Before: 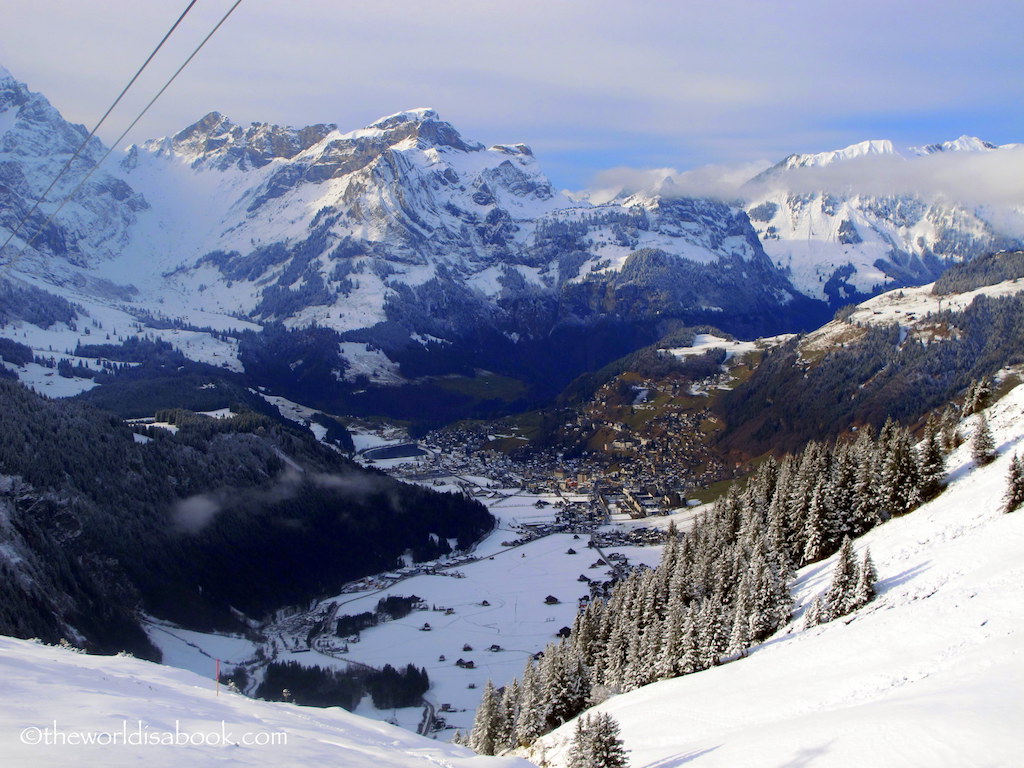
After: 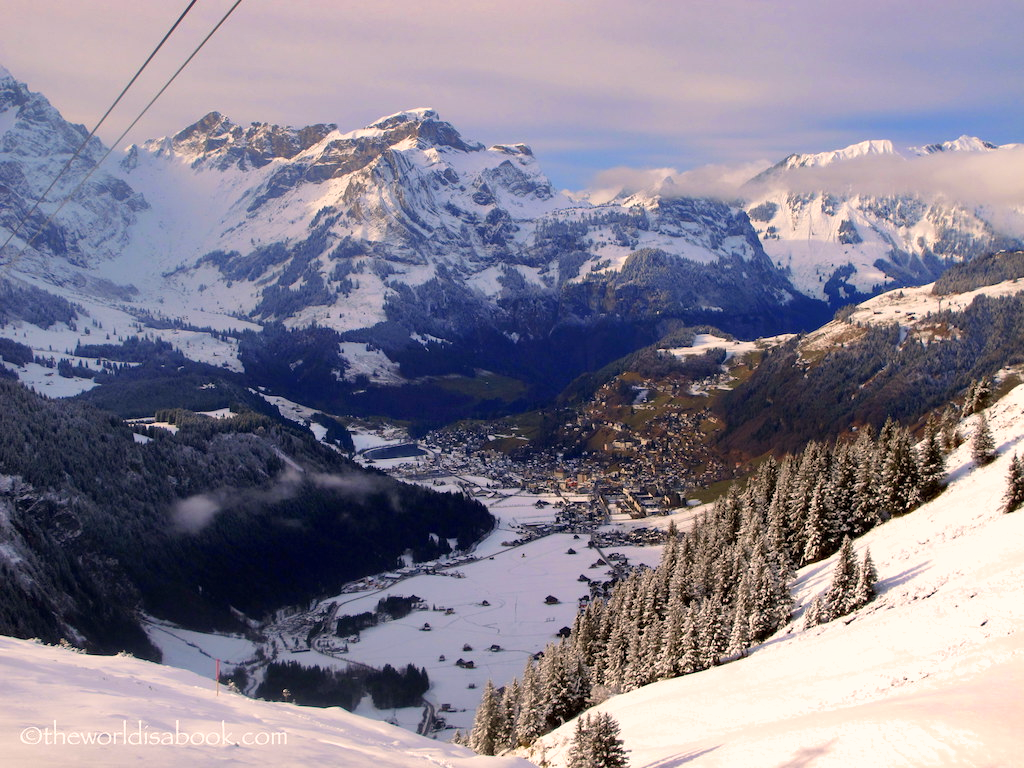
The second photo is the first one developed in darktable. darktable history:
white balance: red 1.127, blue 0.943
shadows and highlights: low approximation 0.01, soften with gaussian
